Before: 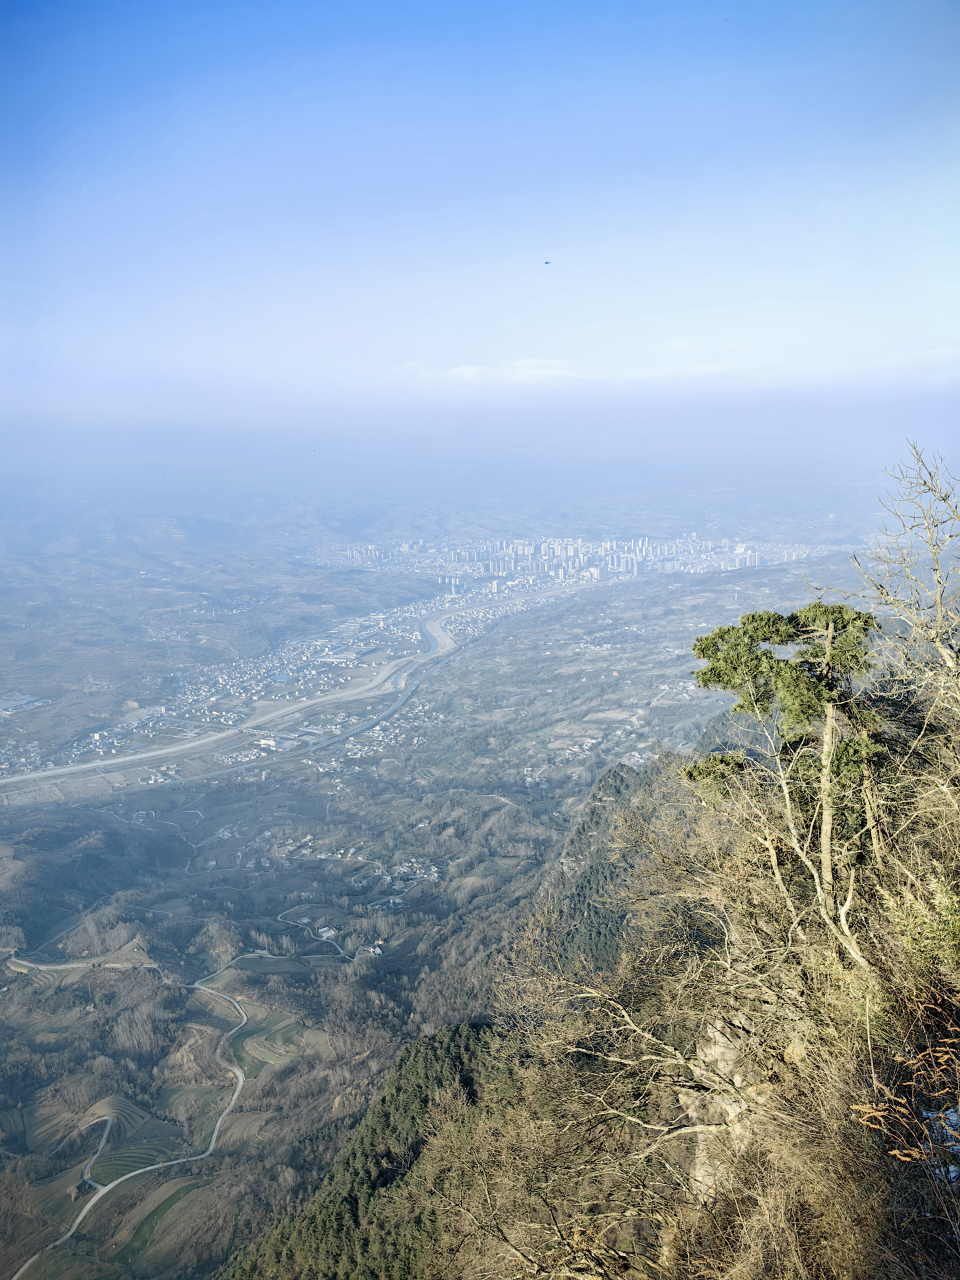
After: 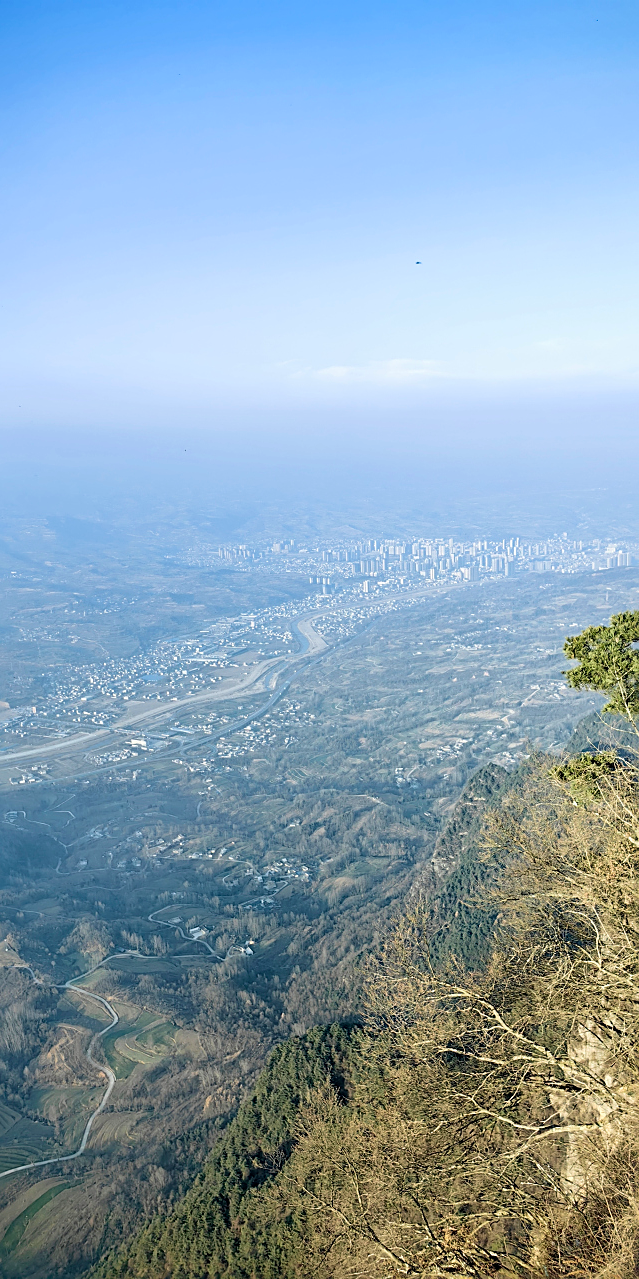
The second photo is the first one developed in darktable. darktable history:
crop and rotate: left 13.463%, right 19.899%
sharpen: on, module defaults
velvia: on, module defaults
